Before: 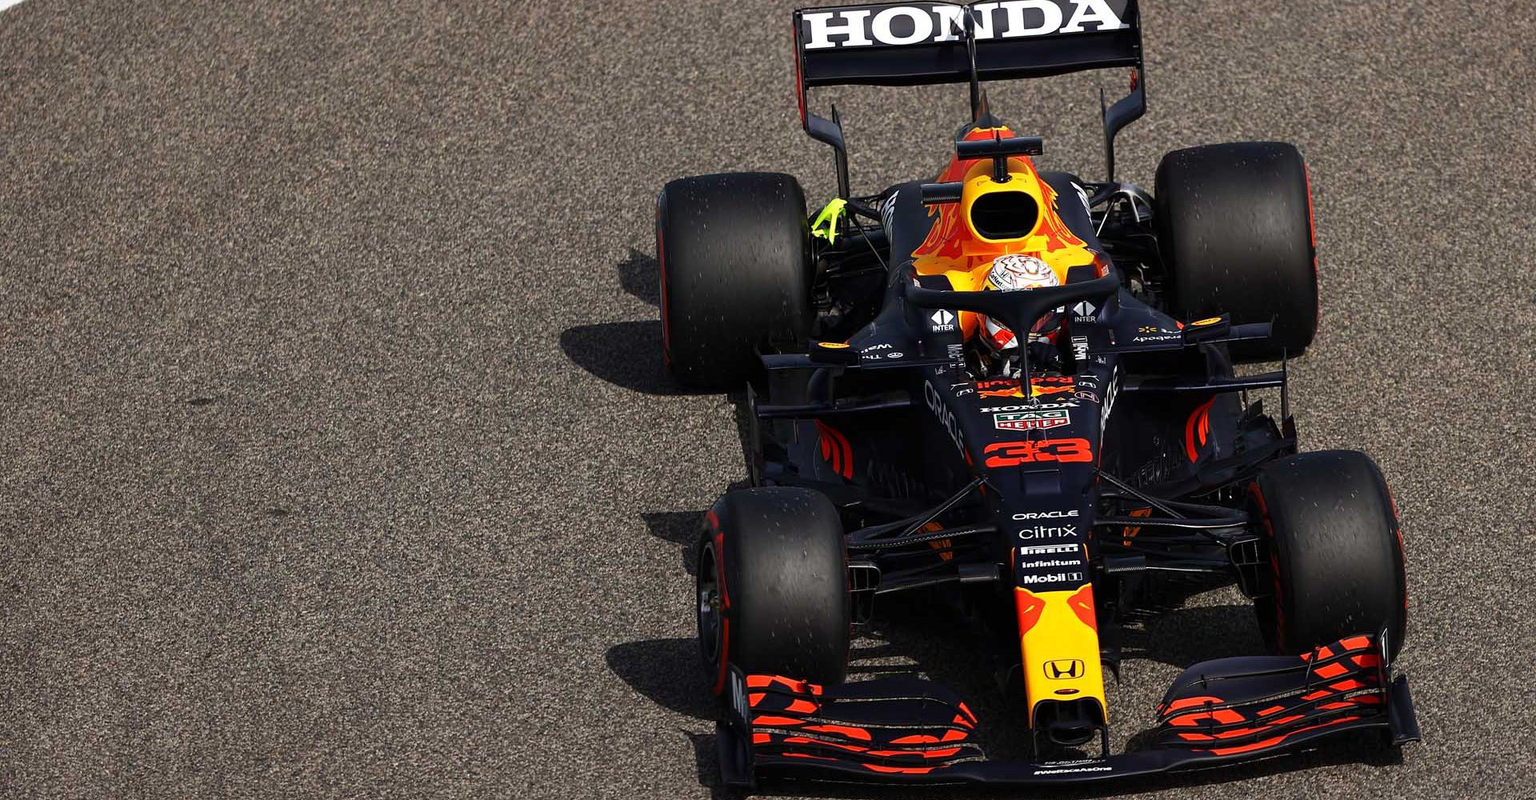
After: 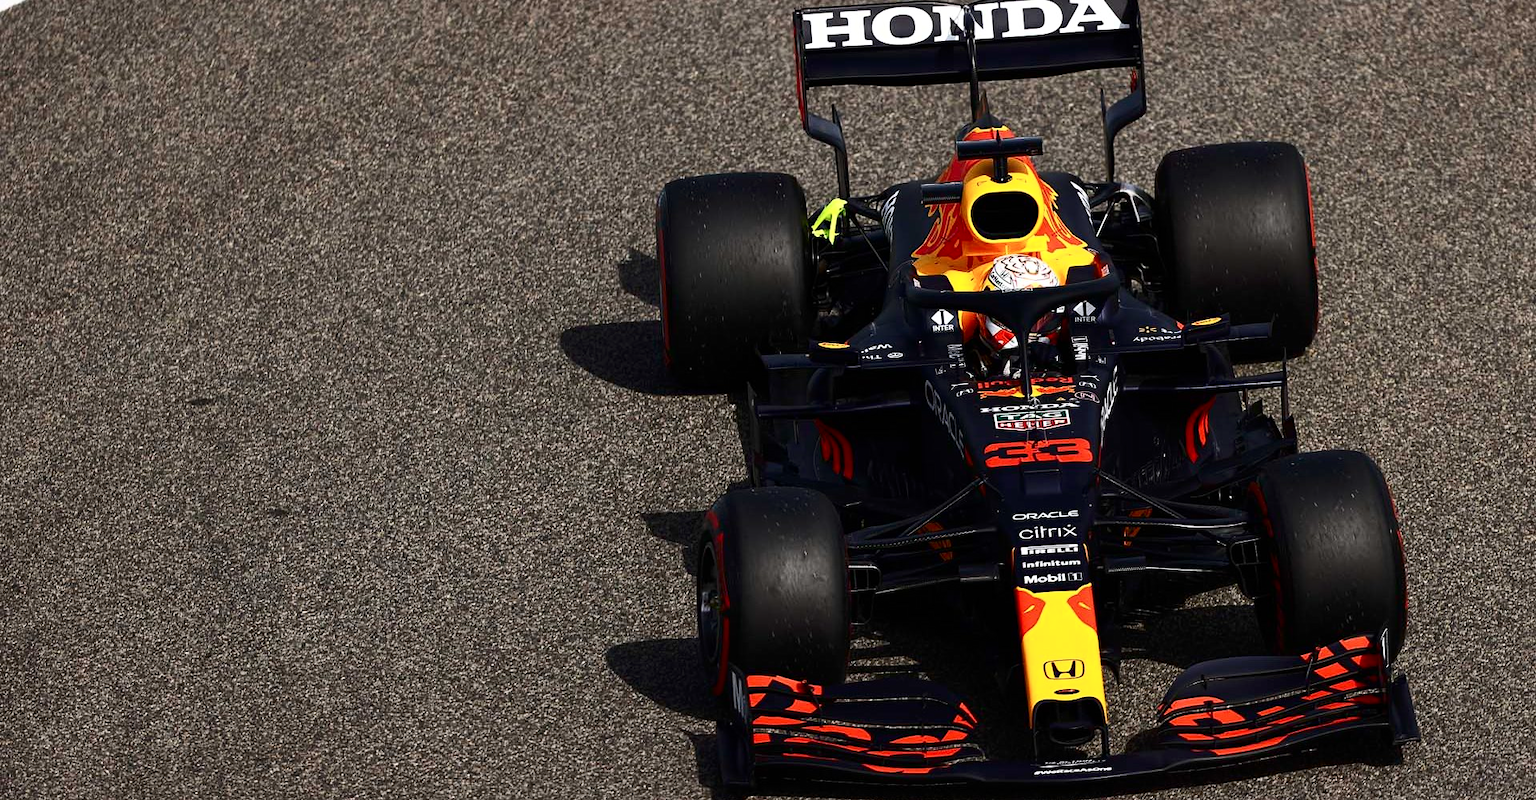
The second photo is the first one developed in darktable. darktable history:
tone equalizer: mask exposure compensation -0.503 EV
tone curve: curves: ch0 [(0, 0) (0.004, 0.001) (0.133, 0.078) (0.325, 0.241) (0.832, 0.917) (1, 1)], color space Lab, independent channels, preserve colors none
